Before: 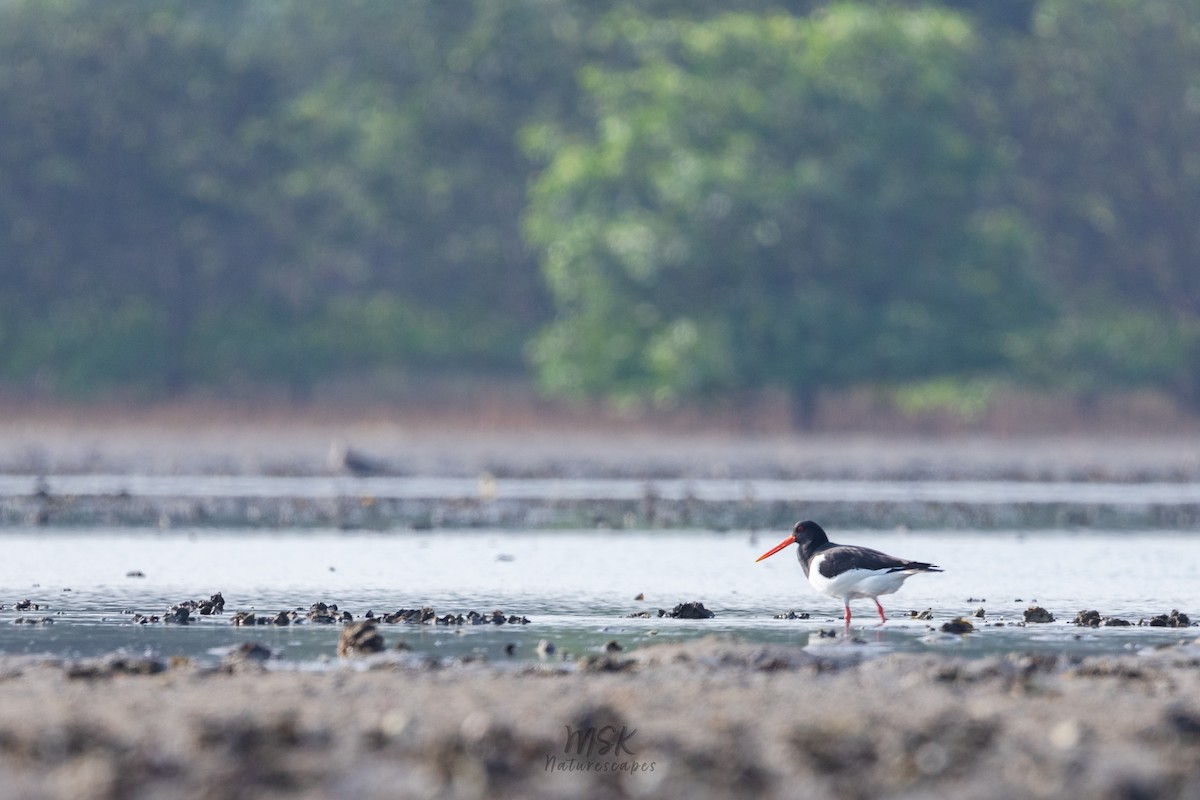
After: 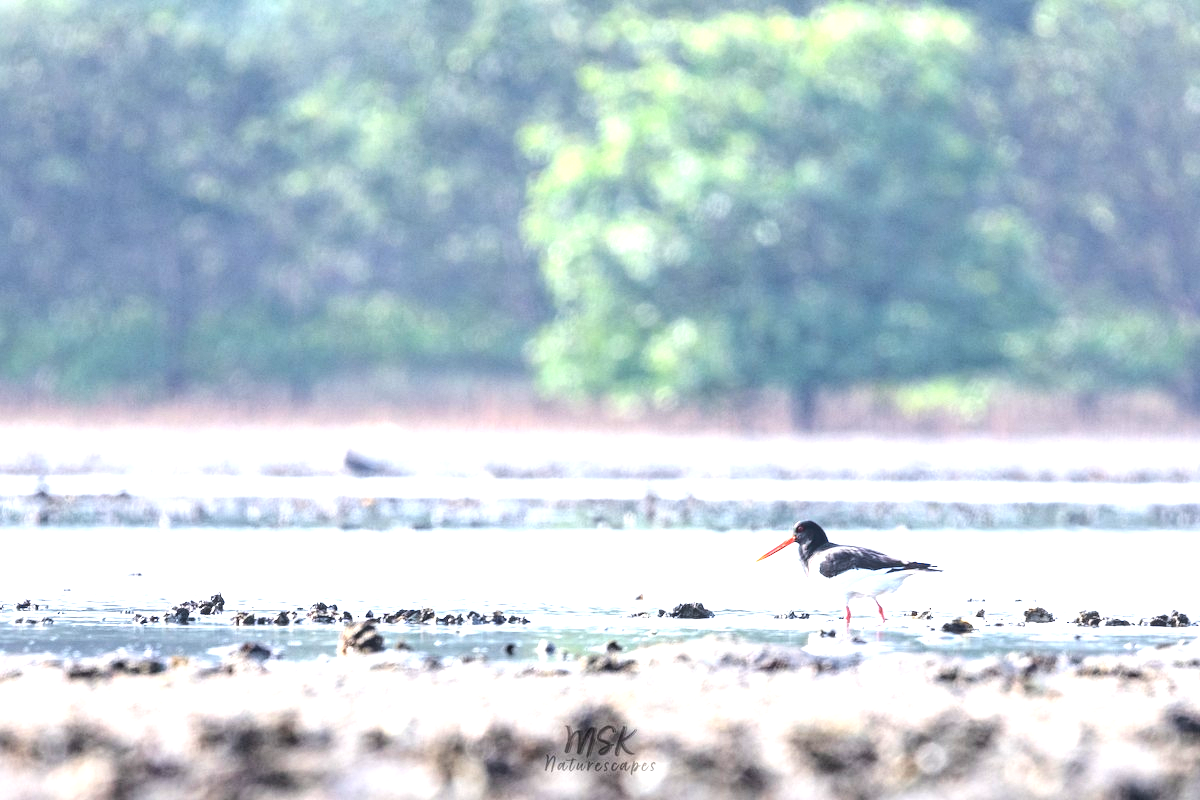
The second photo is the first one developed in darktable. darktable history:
base curve: curves: ch0 [(0, 0) (0.028, 0.03) (0.105, 0.232) (0.387, 0.748) (0.754, 0.968) (1, 1)]
tone curve: curves: ch0 [(0, 0) (0.003, 0.038) (0.011, 0.035) (0.025, 0.03) (0.044, 0.044) (0.069, 0.062) (0.1, 0.087) (0.136, 0.114) (0.177, 0.15) (0.224, 0.193) (0.277, 0.242) (0.335, 0.299) (0.399, 0.361) (0.468, 0.437) (0.543, 0.521) (0.623, 0.614) (0.709, 0.717) (0.801, 0.817) (0.898, 0.913) (1, 1)], color space Lab, linked channels, preserve colors none
local contrast: on, module defaults
color balance rgb: shadows lift › luminance -9.659%, perceptual saturation grading › global saturation 0.093%, contrast -9.724%
levels: white 99.93%, levels [0, 0.43, 0.859]
